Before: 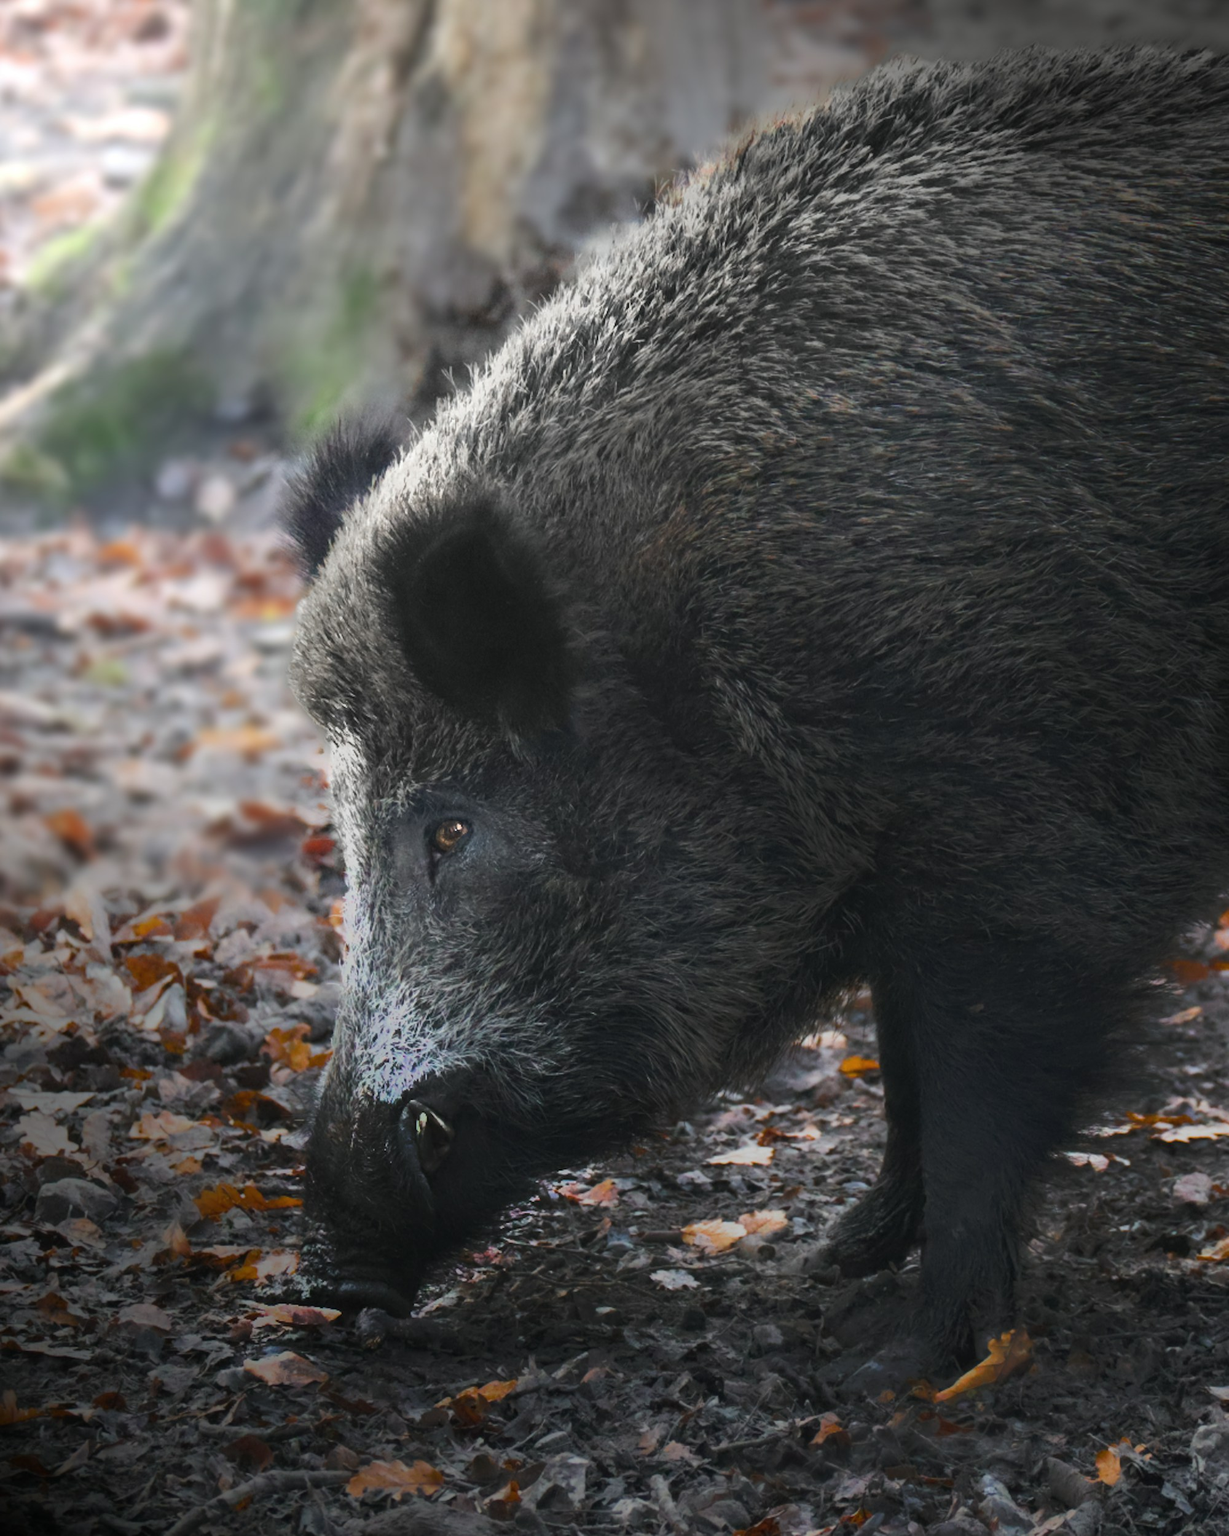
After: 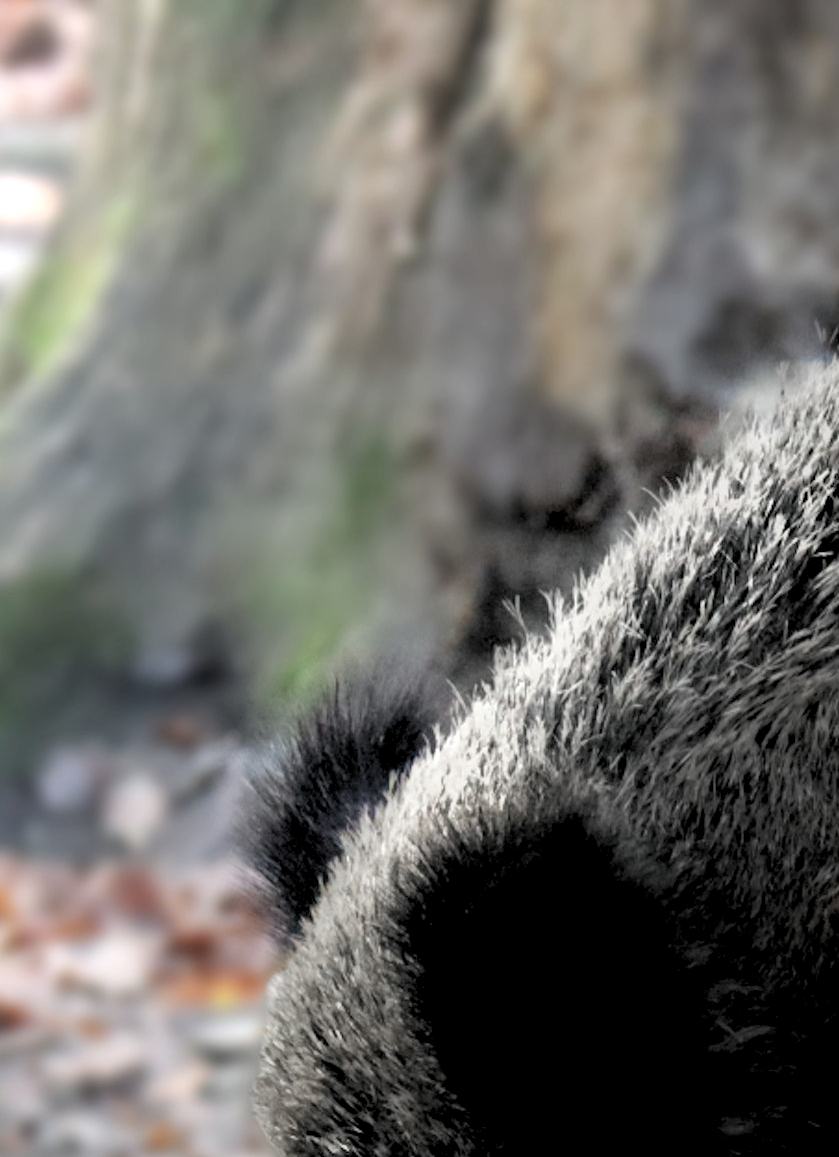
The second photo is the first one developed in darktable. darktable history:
crop and rotate: left 10.817%, top 0.062%, right 47.194%, bottom 53.626%
rgb levels: levels [[0.034, 0.472, 0.904], [0, 0.5, 1], [0, 0.5, 1]]
